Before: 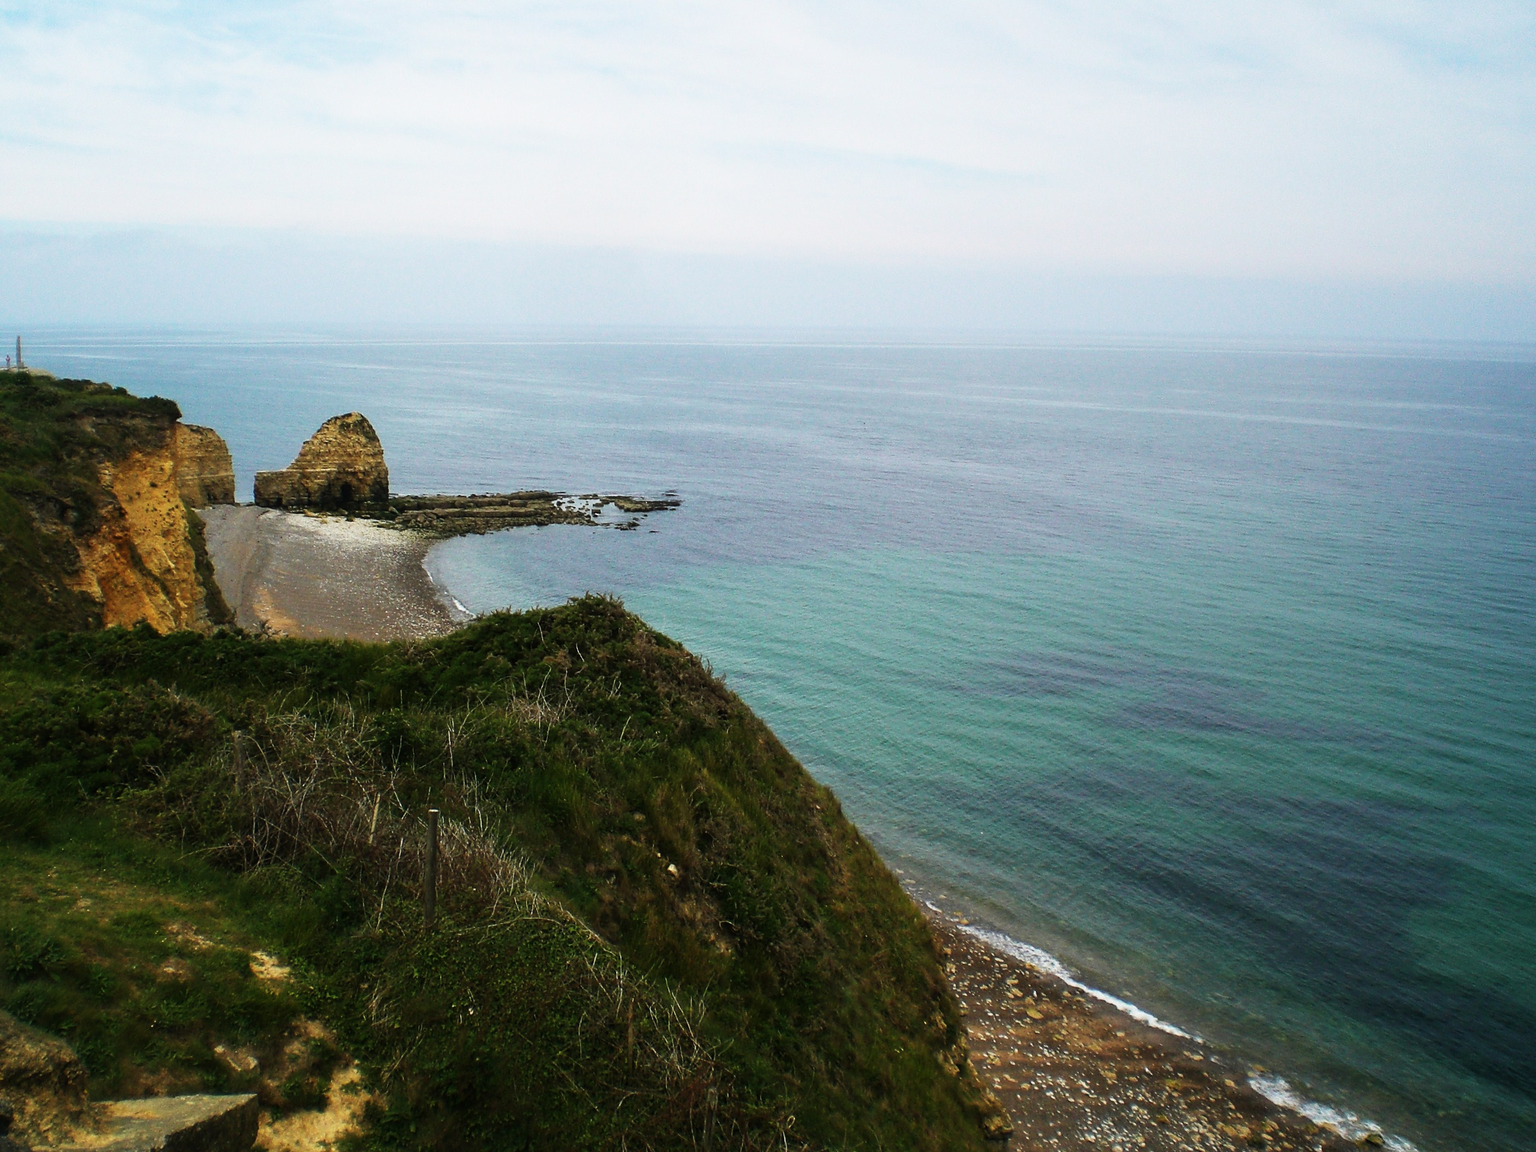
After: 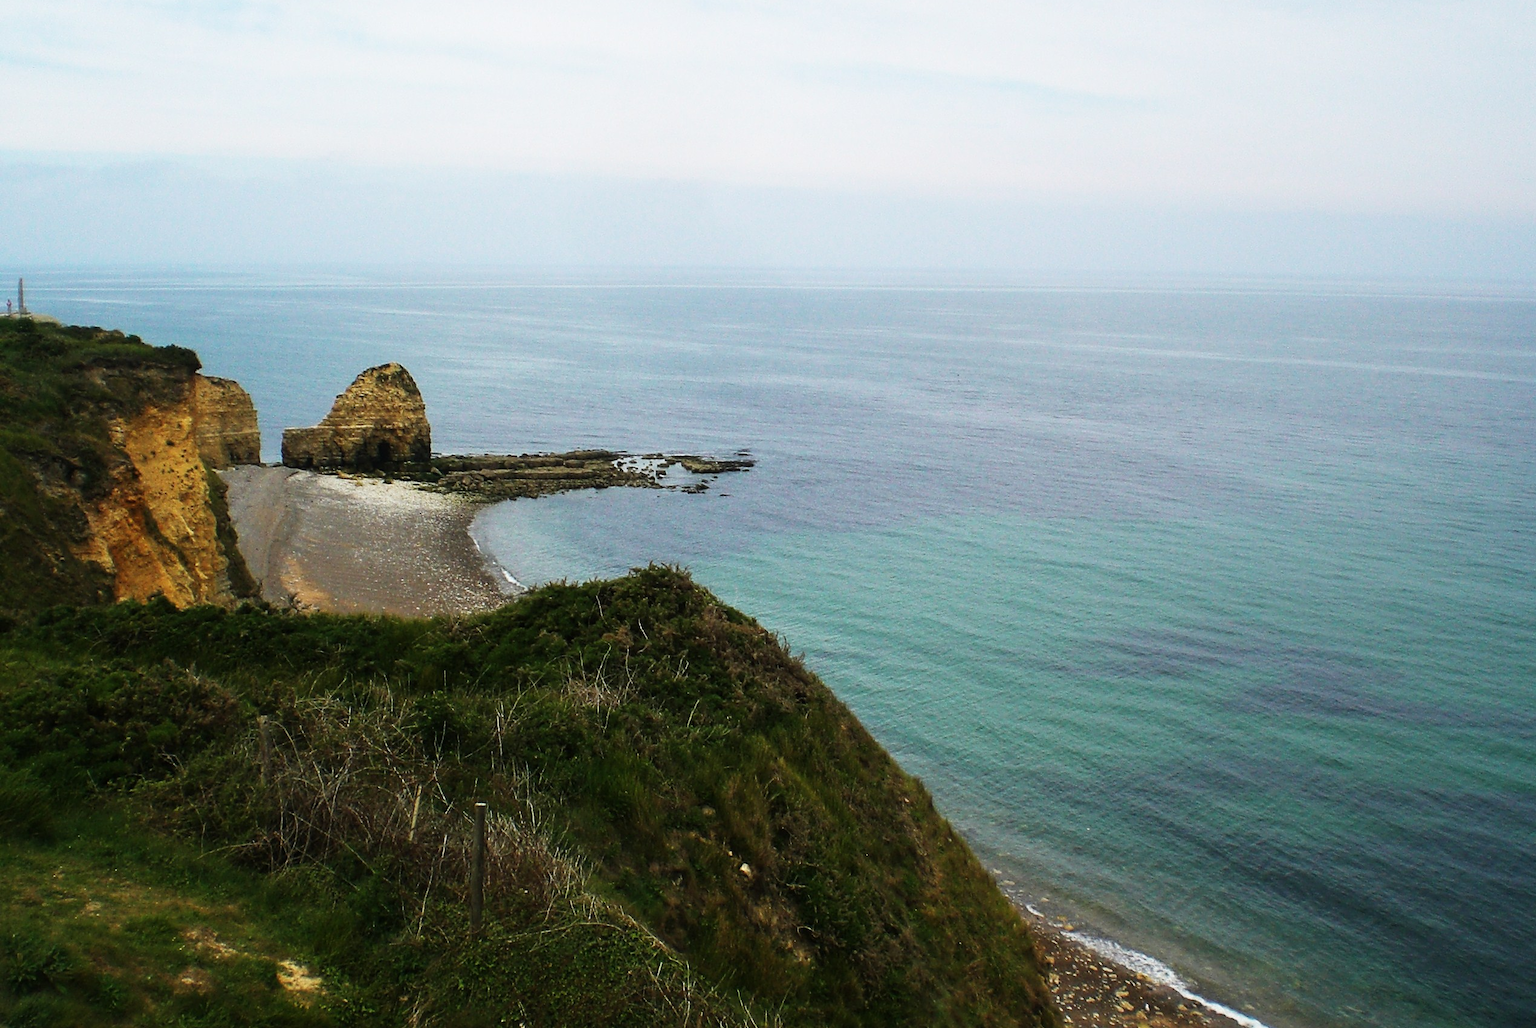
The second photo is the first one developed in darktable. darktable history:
crop: top 7.403%, right 9.742%, bottom 12.025%
